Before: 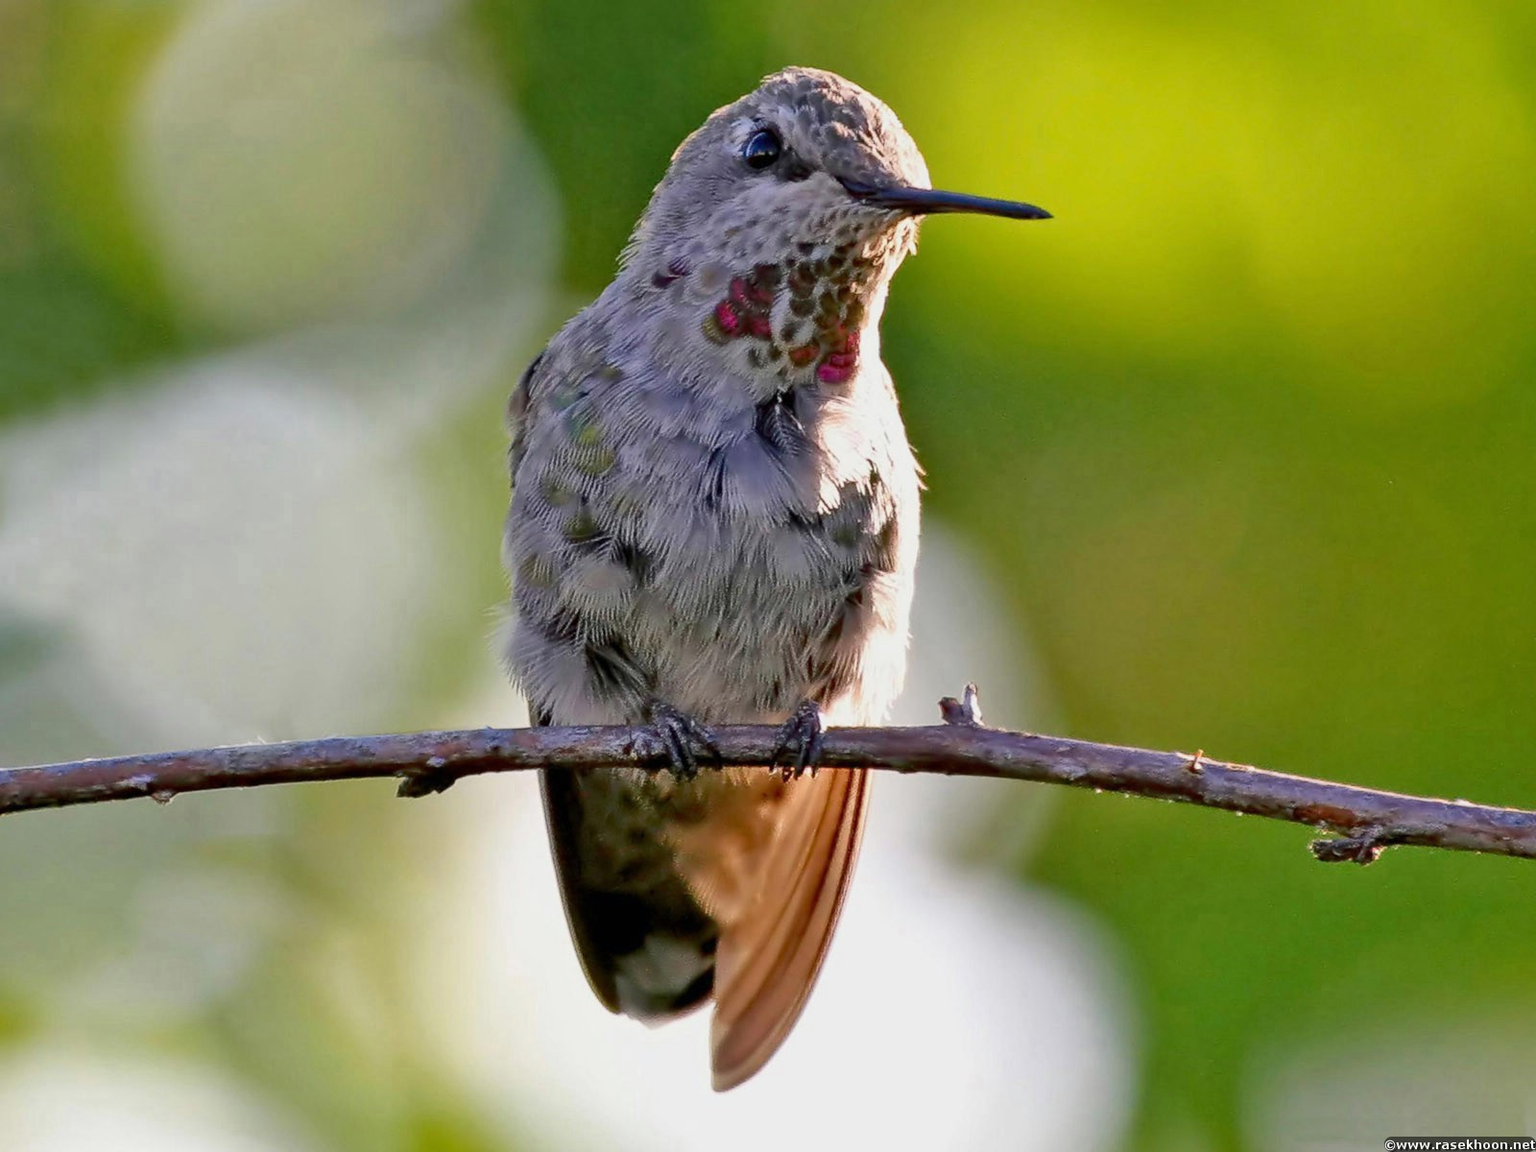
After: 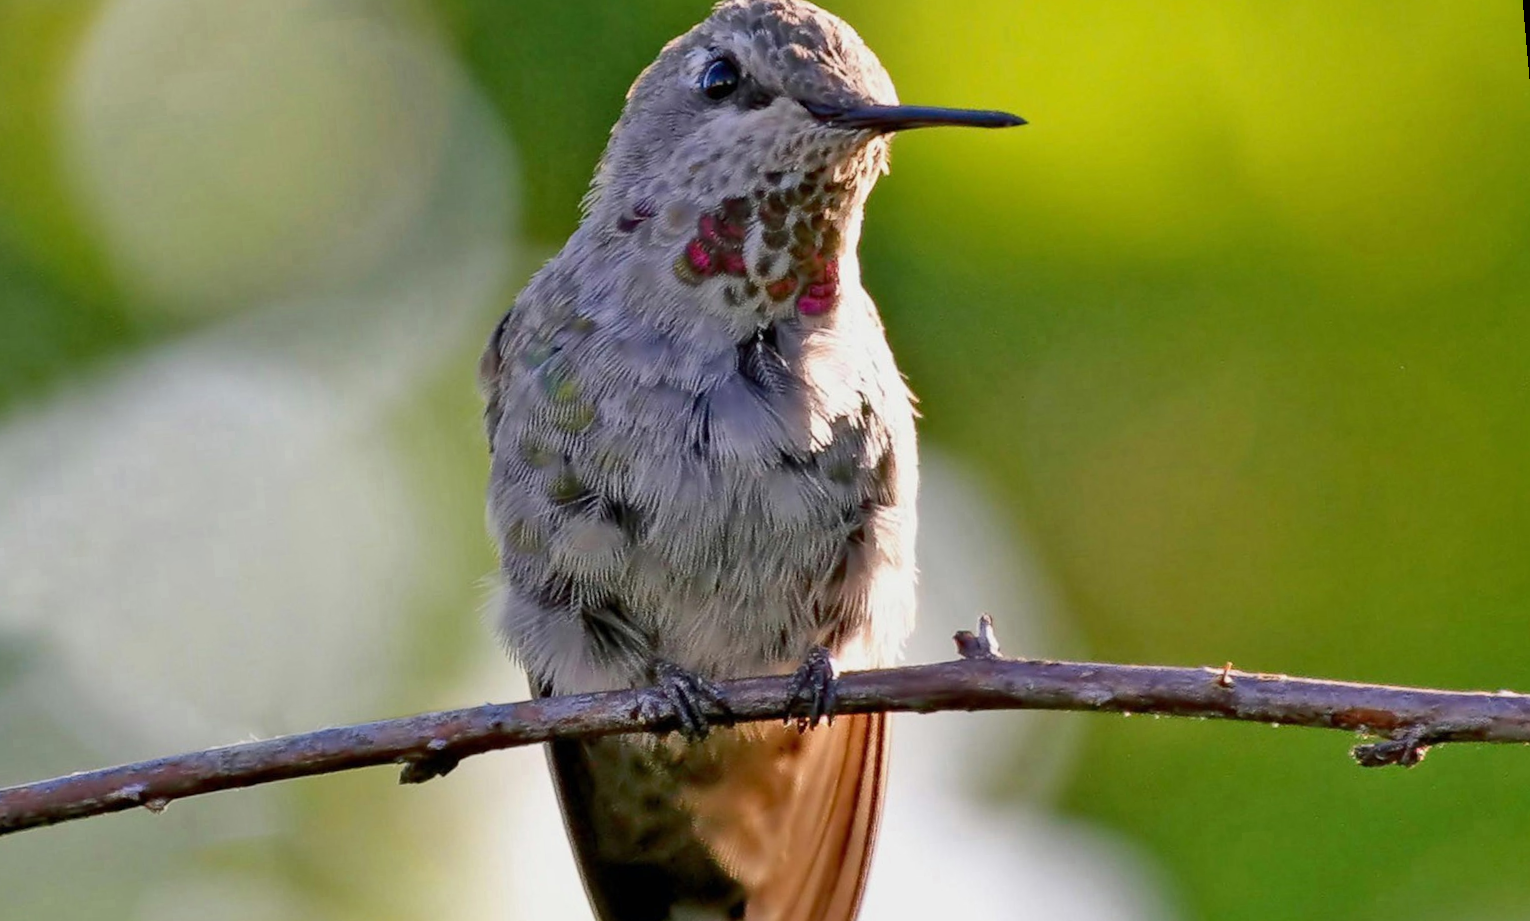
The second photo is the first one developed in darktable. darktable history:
crop and rotate: top 0%, bottom 11.49%
rotate and perspective: rotation -5°, crop left 0.05, crop right 0.952, crop top 0.11, crop bottom 0.89
